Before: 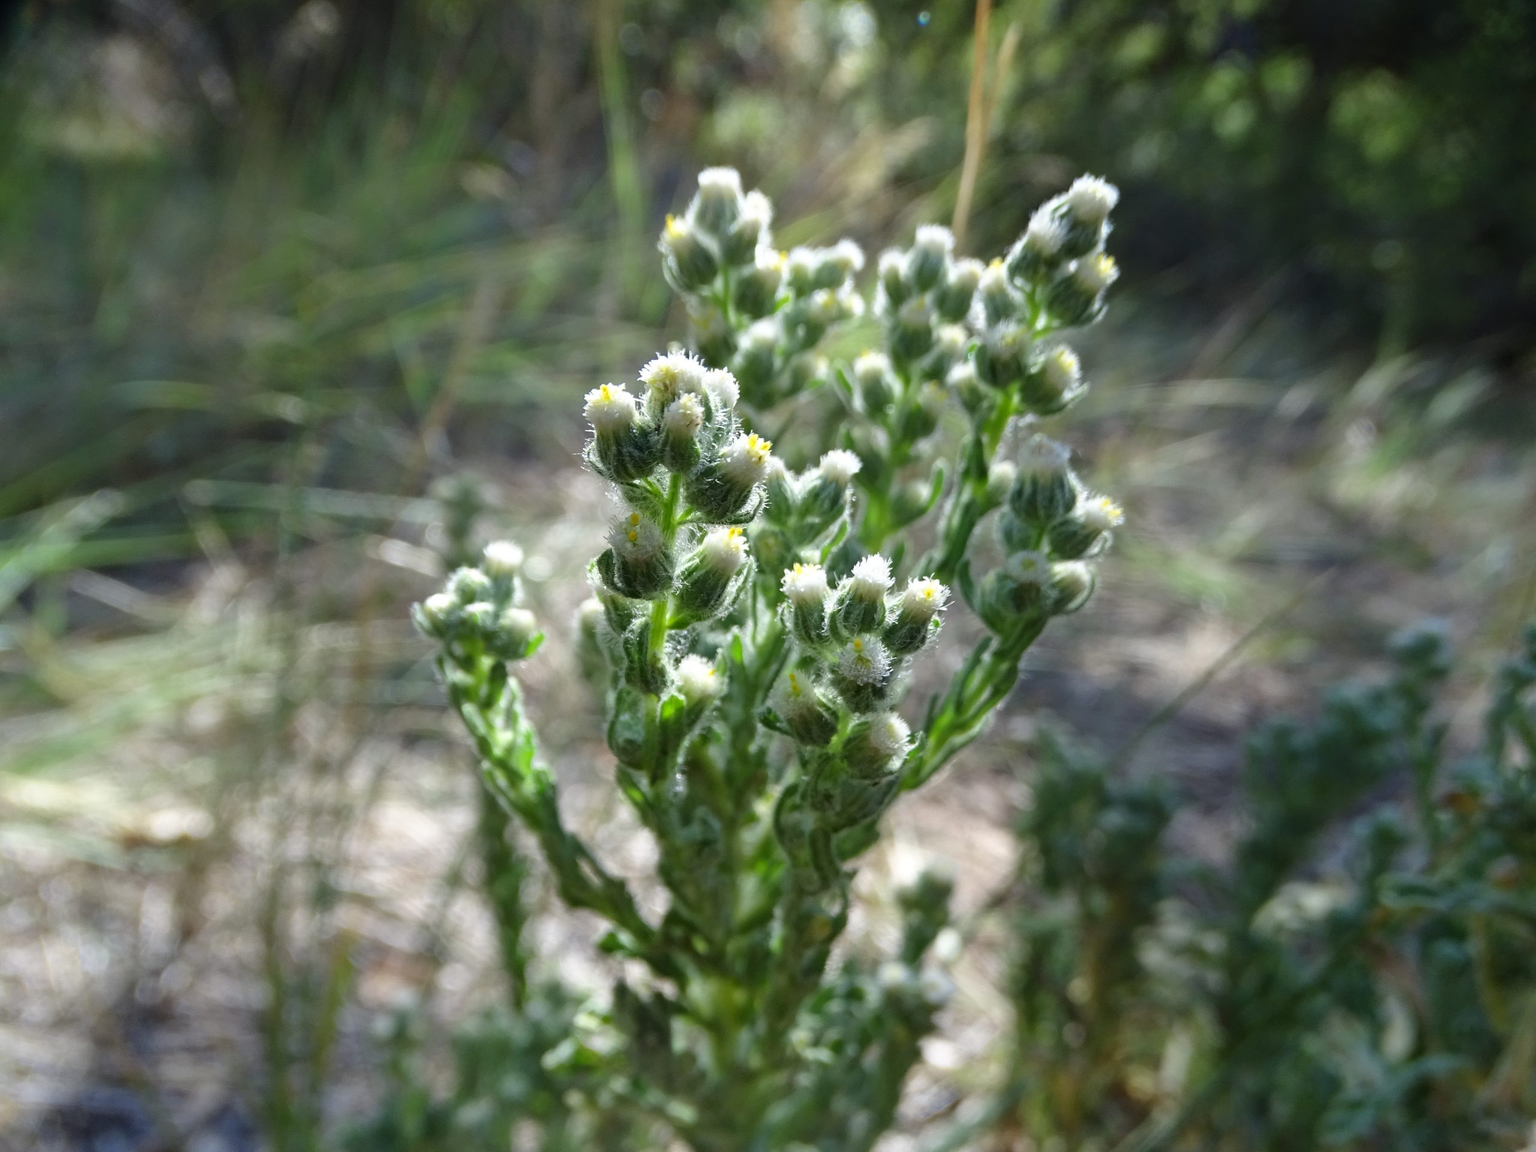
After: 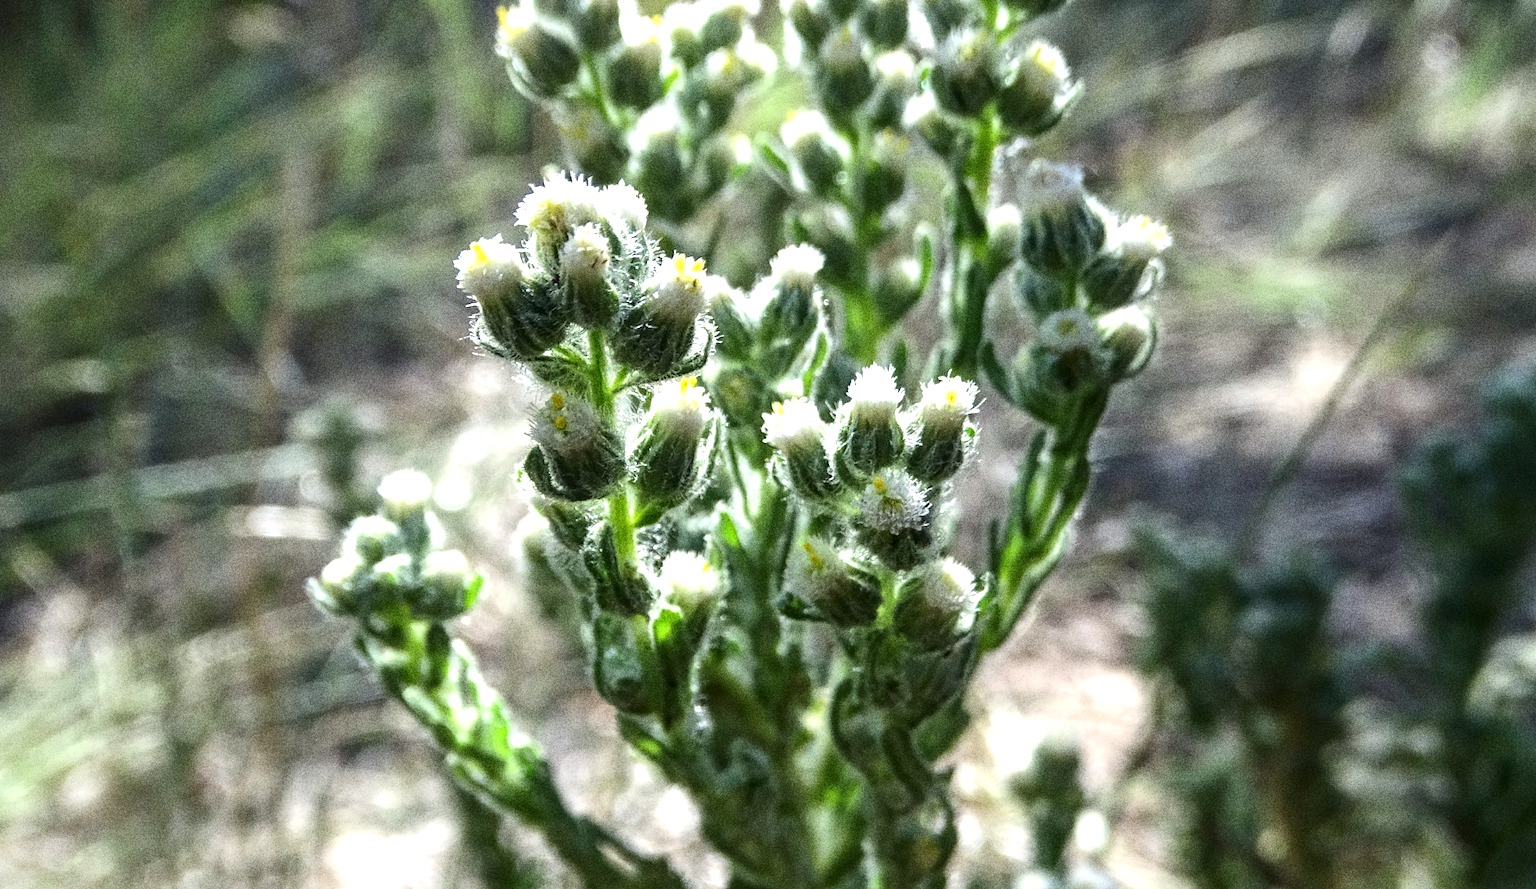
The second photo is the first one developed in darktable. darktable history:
tone equalizer: -8 EV -0.75 EV, -7 EV -0.7 EV, -6 EV -0.6 EV, -5 EV -0.4 EV, -3 EV 0.4 EV, -2 EV 0.6 EV, -1 EV 0.7 EV, +0 EV 0.75 EV, edges refinement/feathering 500, mask exposure compensation -1.57 EV, preserve details no
rotate and perspective: rotation -14.8°, crop left 0.1, crop right 0.903, crop top 0.25, crop bottom 0.748
grain: coarseness 10.62 ISO, strength 55.56%
crop: left 9.807%, top 6.259%, right 7.334%, bottom 2.177%
local contrast: detail 130%
